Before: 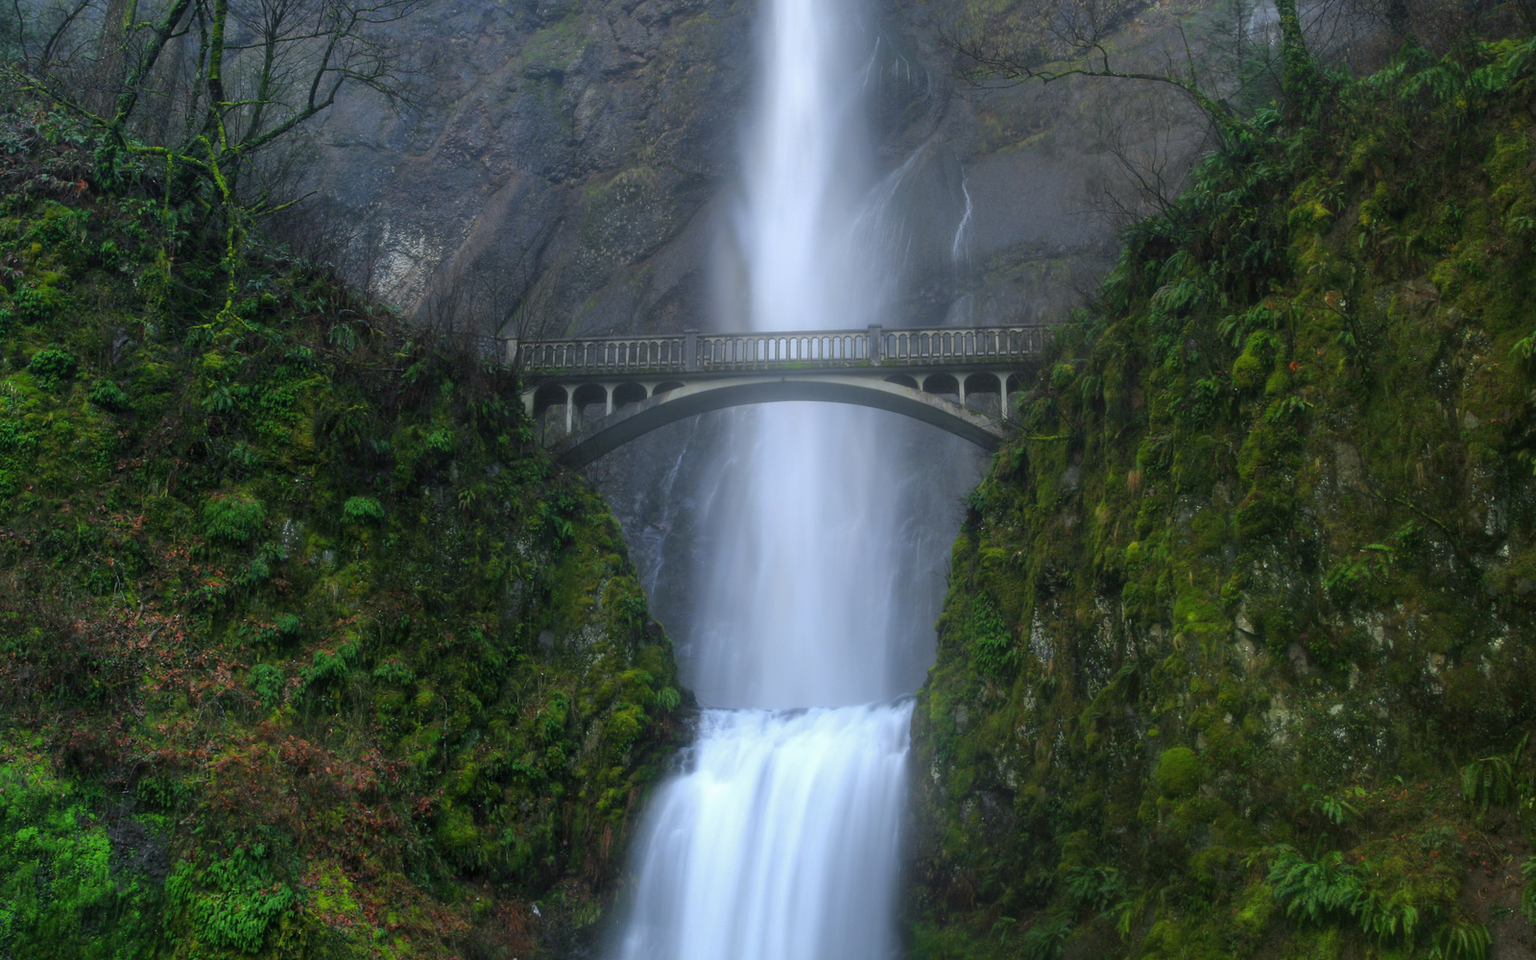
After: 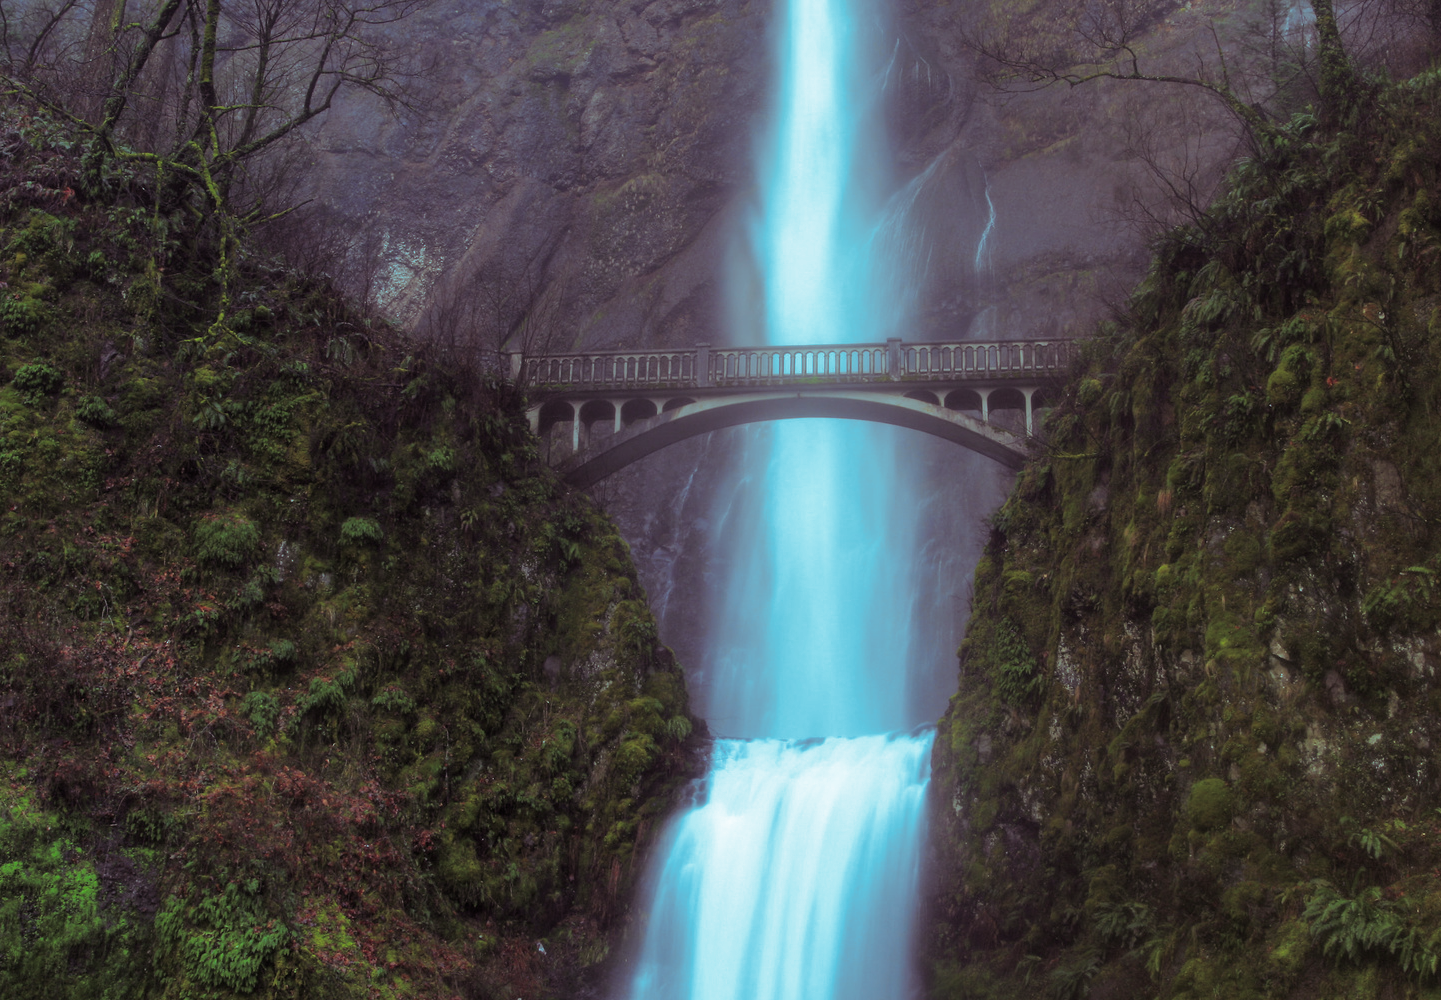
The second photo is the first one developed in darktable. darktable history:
crop and rotate: left 1.088%, right 8.807%
split-toning: shadows › hue 327.6°, highlights › hue 198°, highlights › saturation 0.55, balance -21.25, compress 0%
